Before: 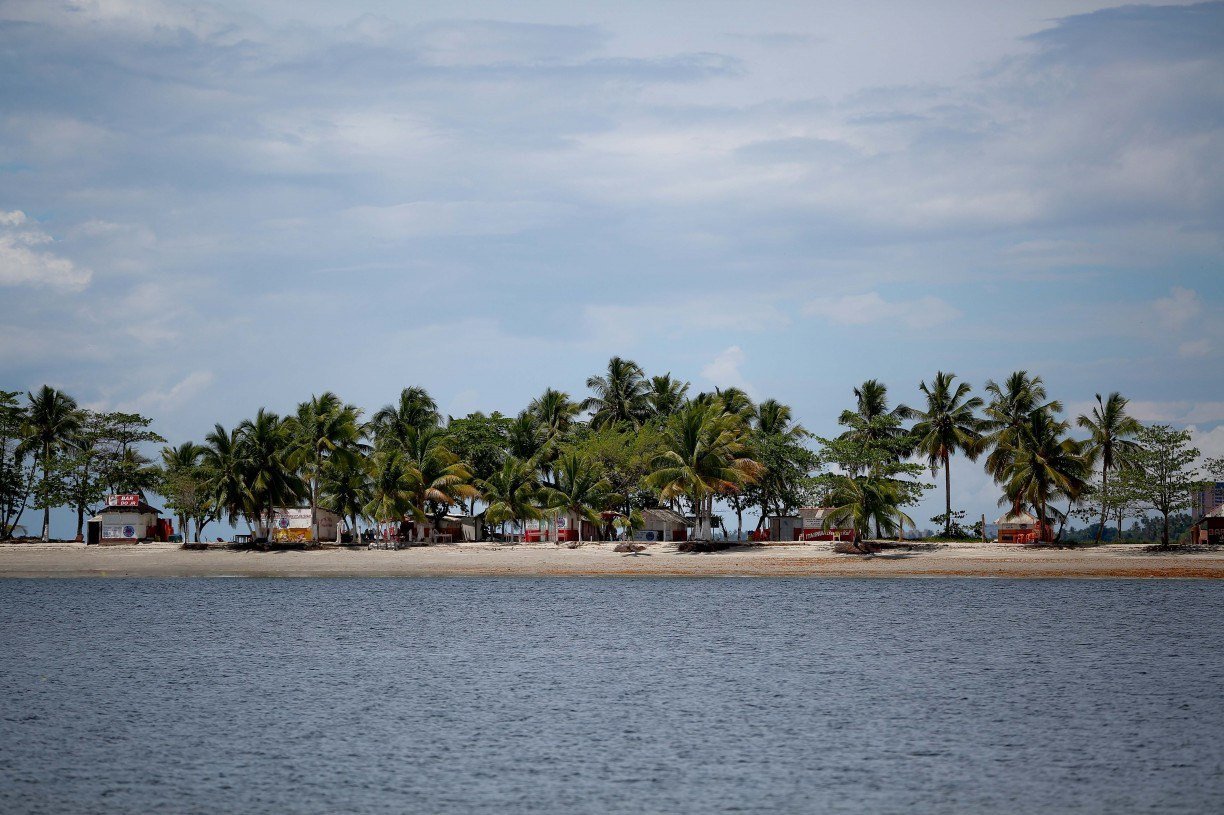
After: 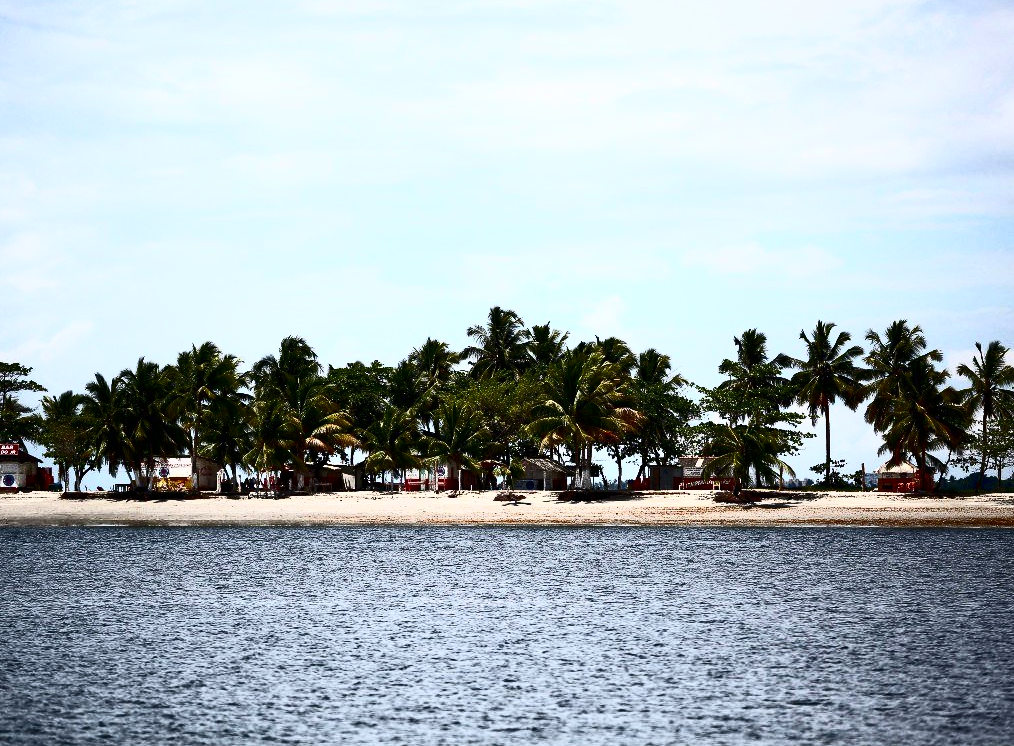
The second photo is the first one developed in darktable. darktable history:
contrast brightness saturation: contrast 0.93, brightness 0.2
color balance: contrast 10%
crop: left 9.807%, top 6.259%, right 7.334%, bottom 2.177%
